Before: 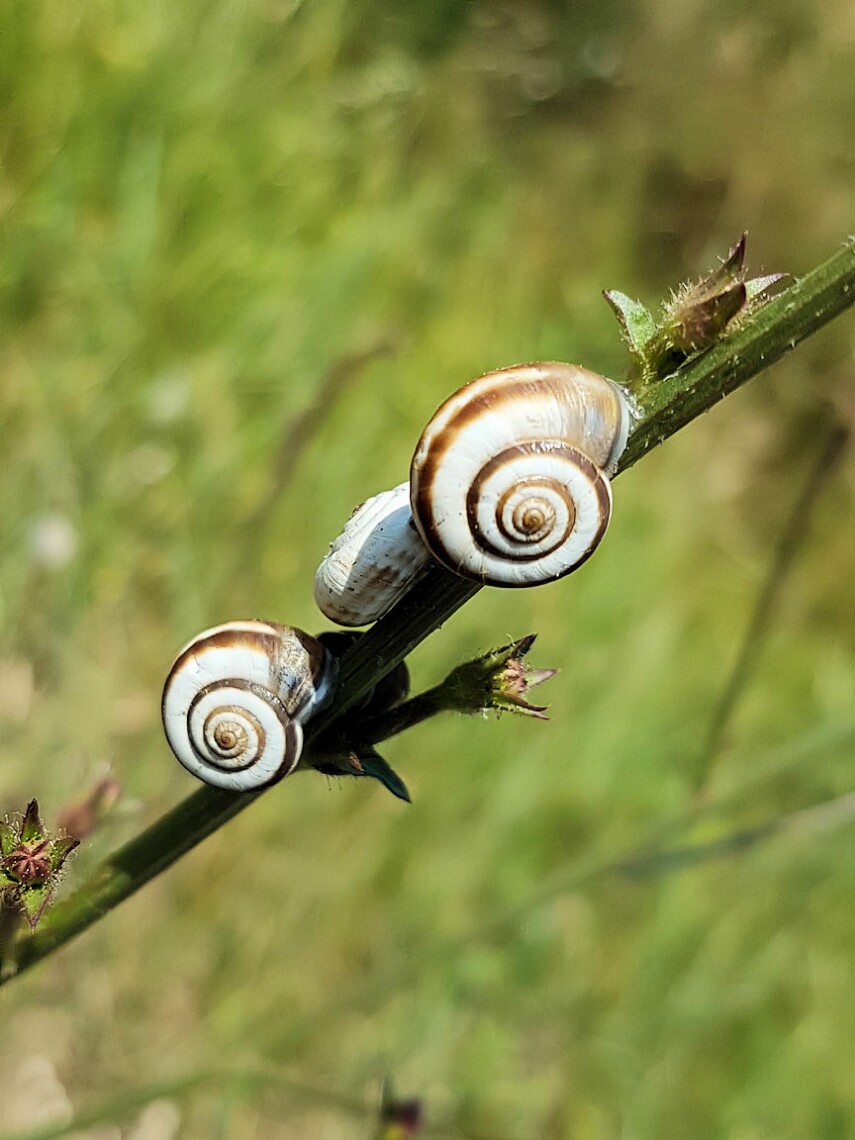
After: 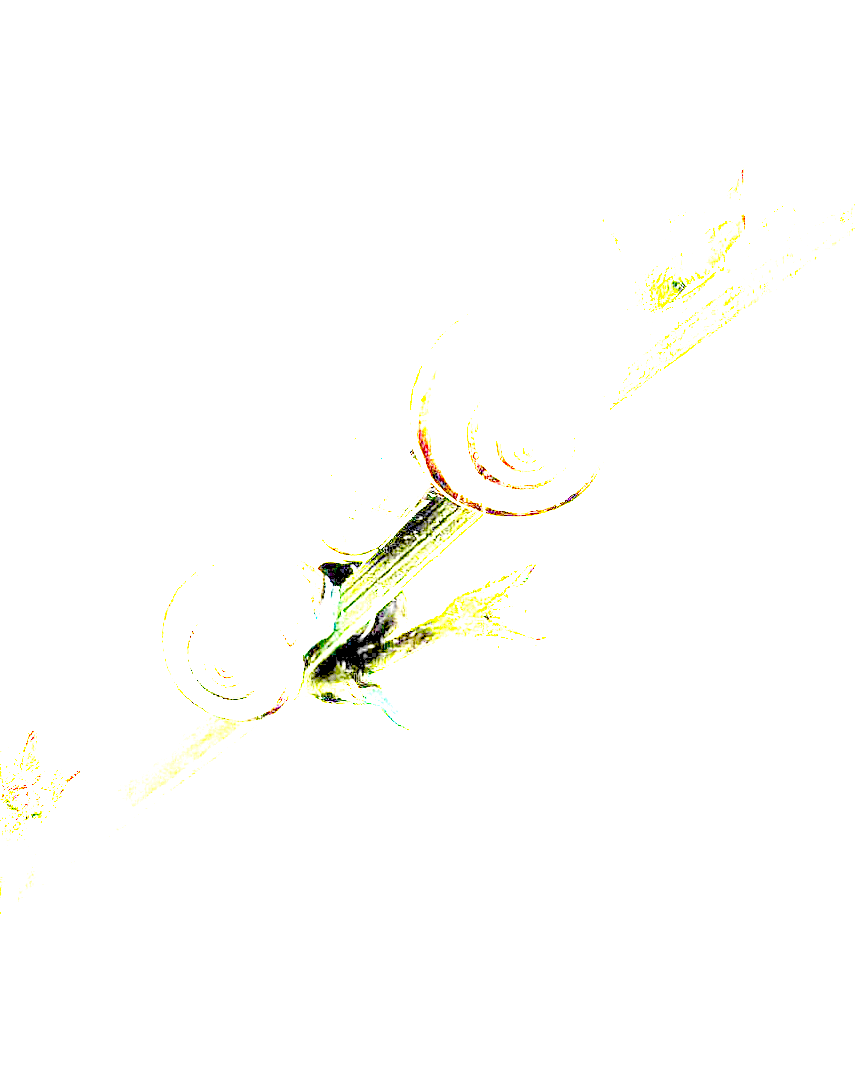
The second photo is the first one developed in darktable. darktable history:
crop and rotate: top 6.25%
exposure: exposure 8 EV, compensate highlight preservation false
rgb levels: levels [[0.034, 0.472, 0.904], [0, 0.5, 1], [0, 0.5, 1]]
